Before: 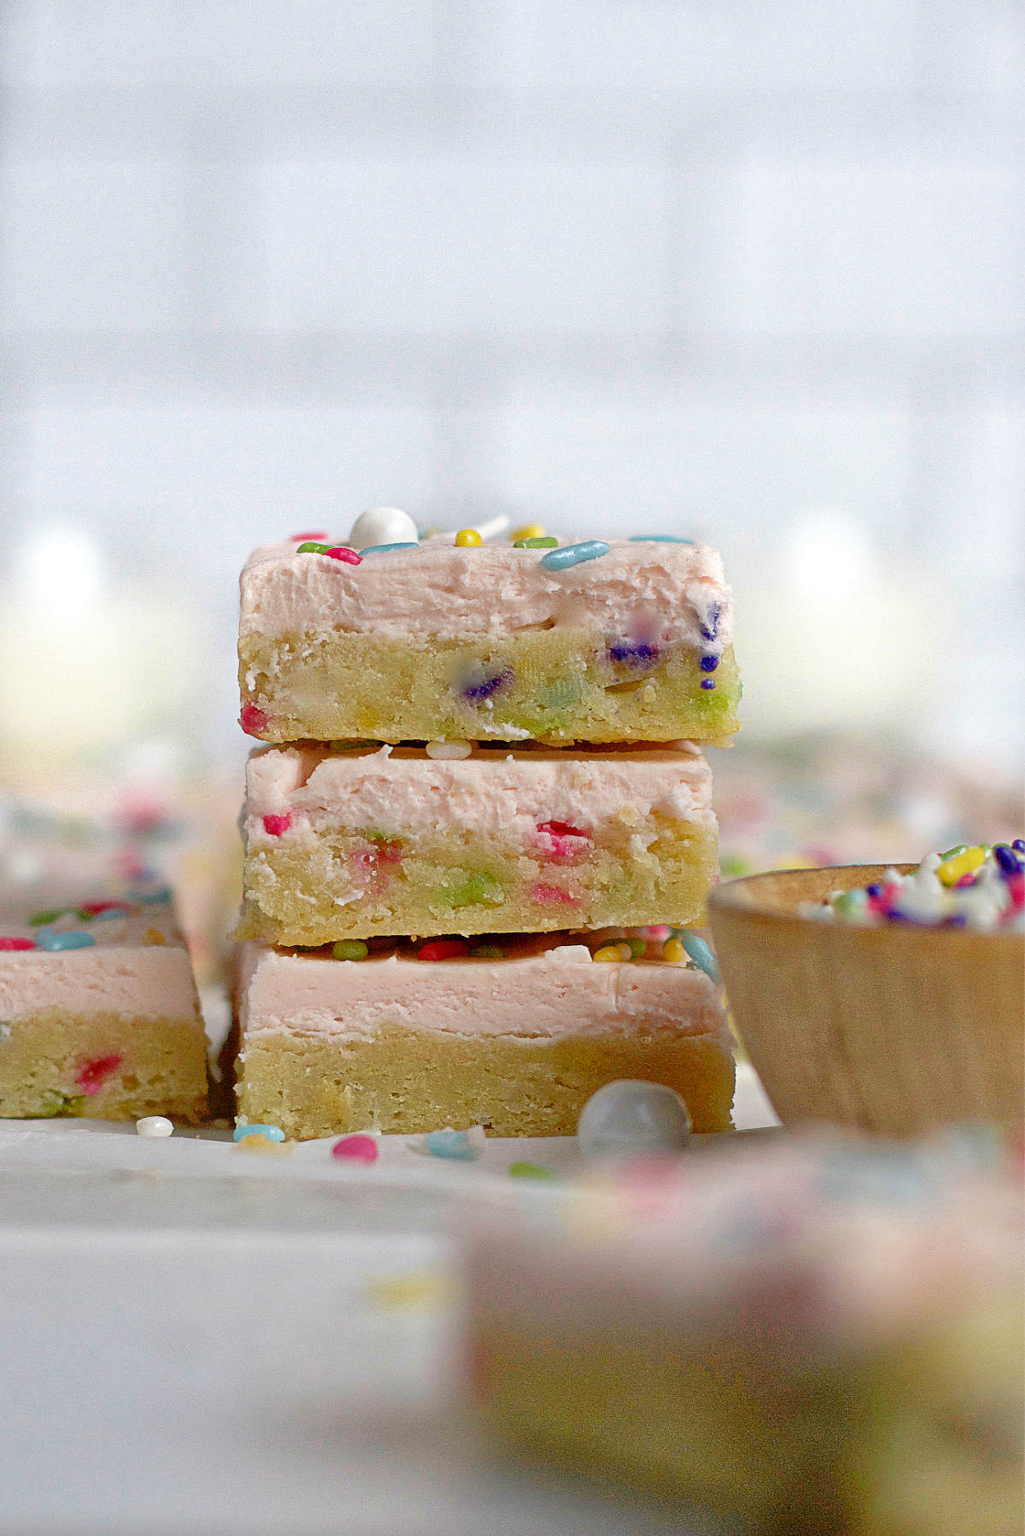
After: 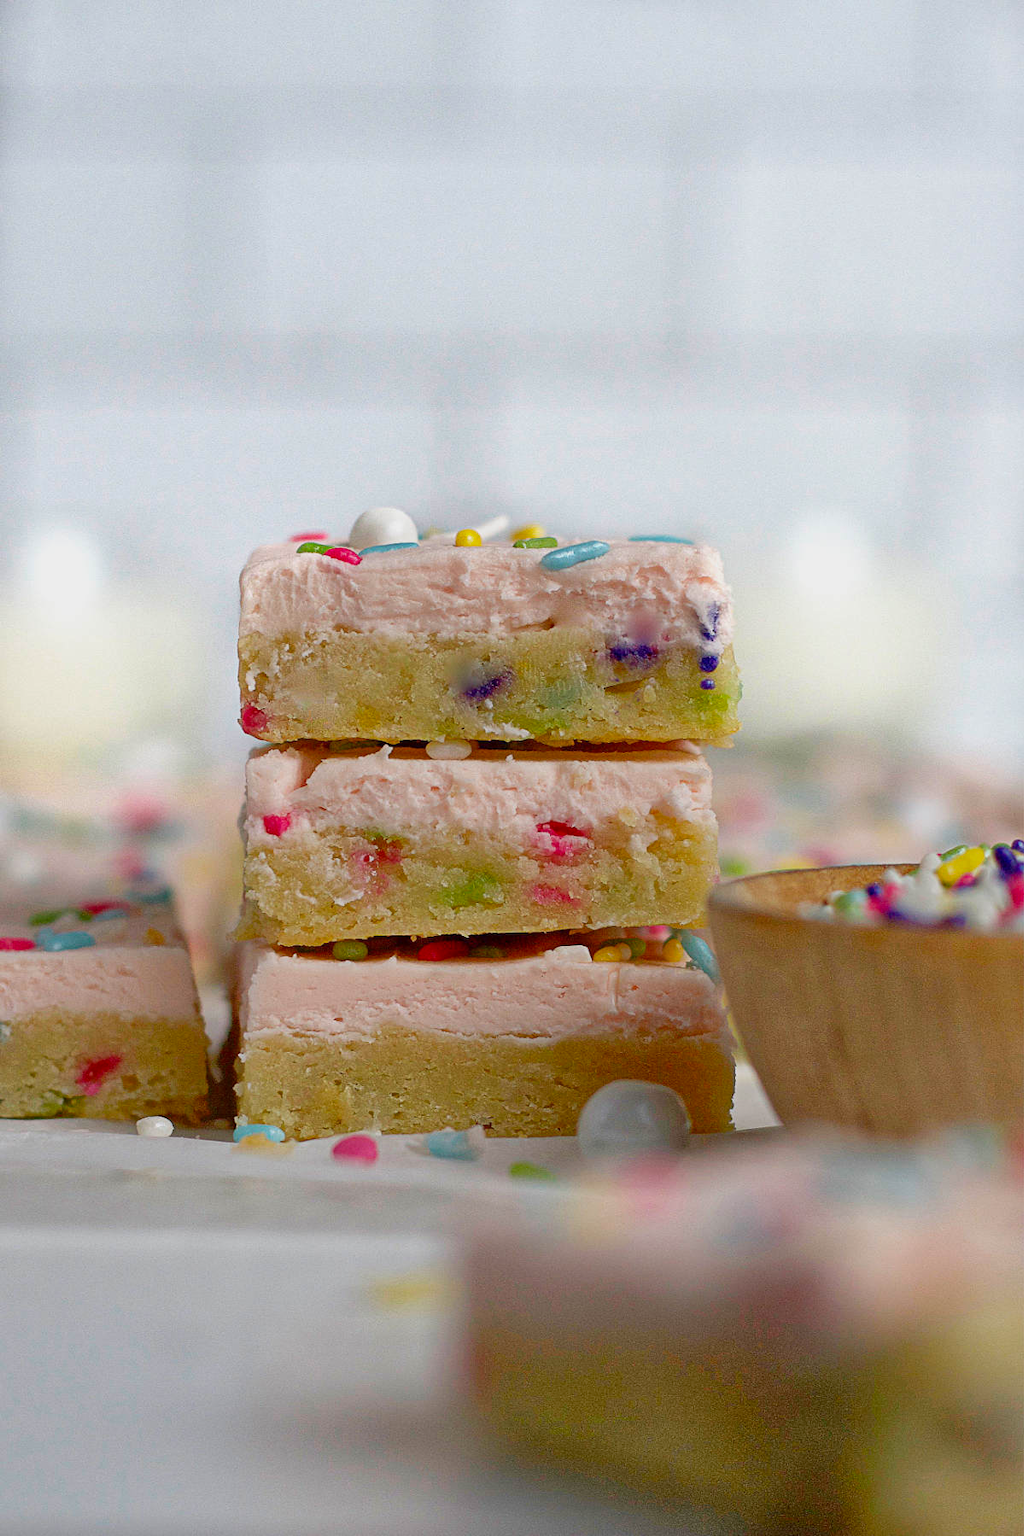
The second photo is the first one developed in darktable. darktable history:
tone equalizer: -8 EV 0.244 EV, -7 EV 0.452 EV, -6 EV 0.436 EV, -5 EV 0.229 EV, -3 EV -0.249 EV, -2 EV -0.389 EV, -1 EV -0.408 EV, +0 EV -0.239 EV
